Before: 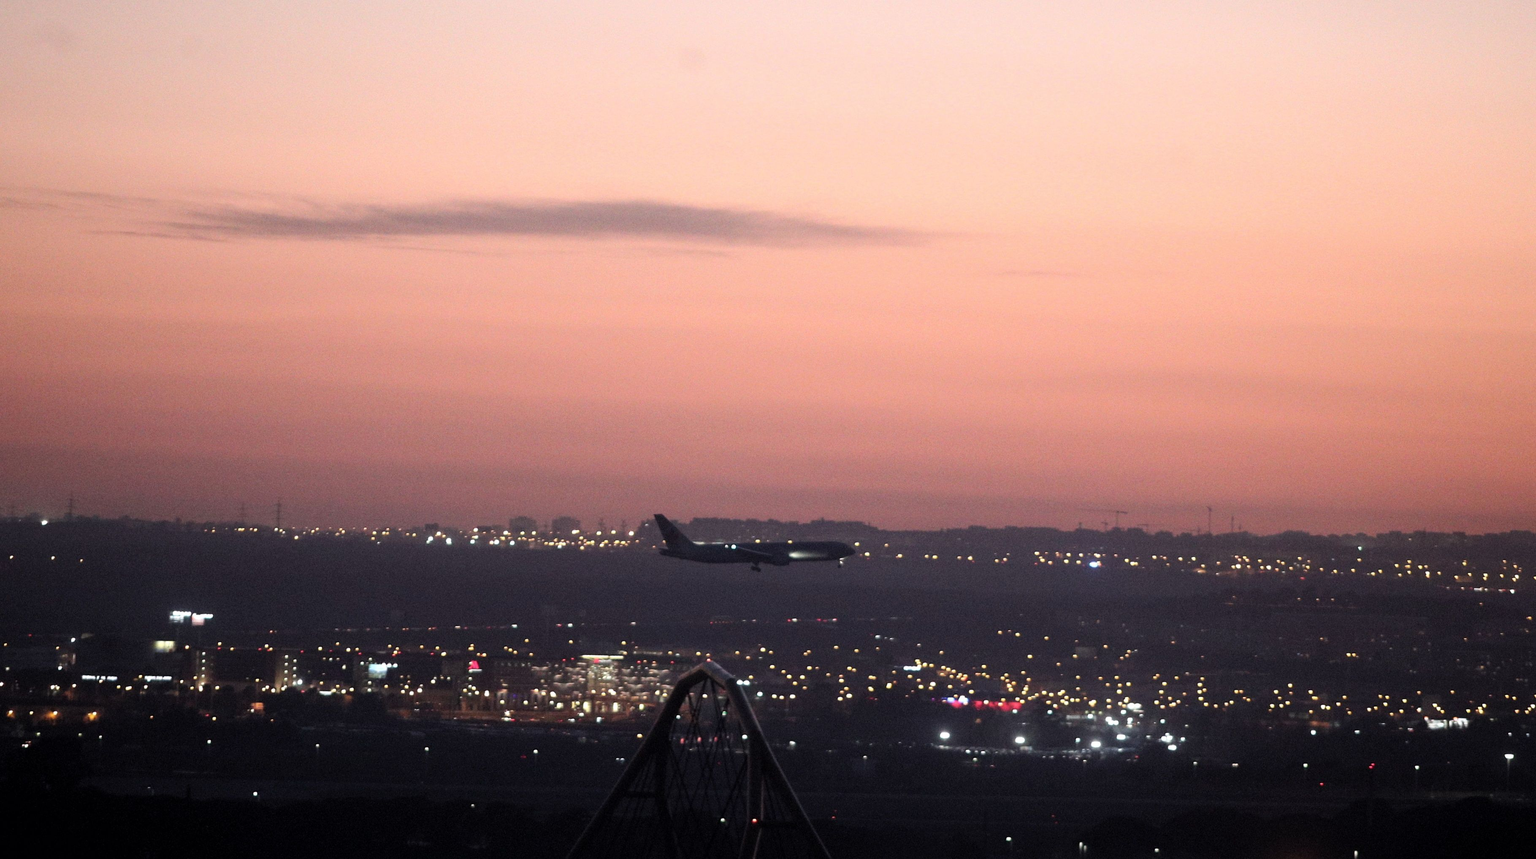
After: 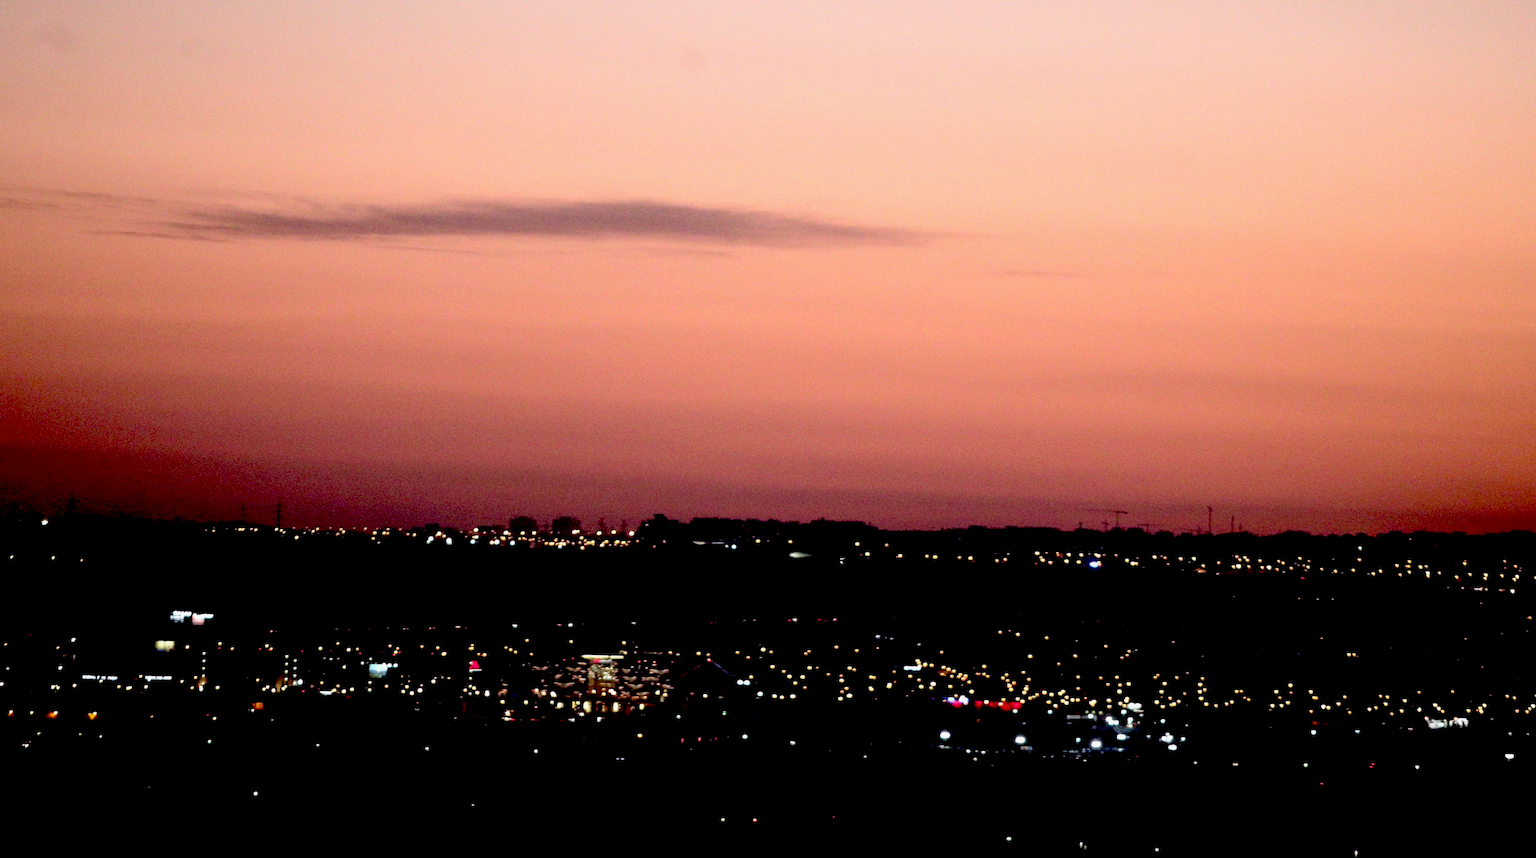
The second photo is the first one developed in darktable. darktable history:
velvia: on, module defaults
exposure: black level correction 0.1, exposure -0.09 EV, compensate highlight preservation false
